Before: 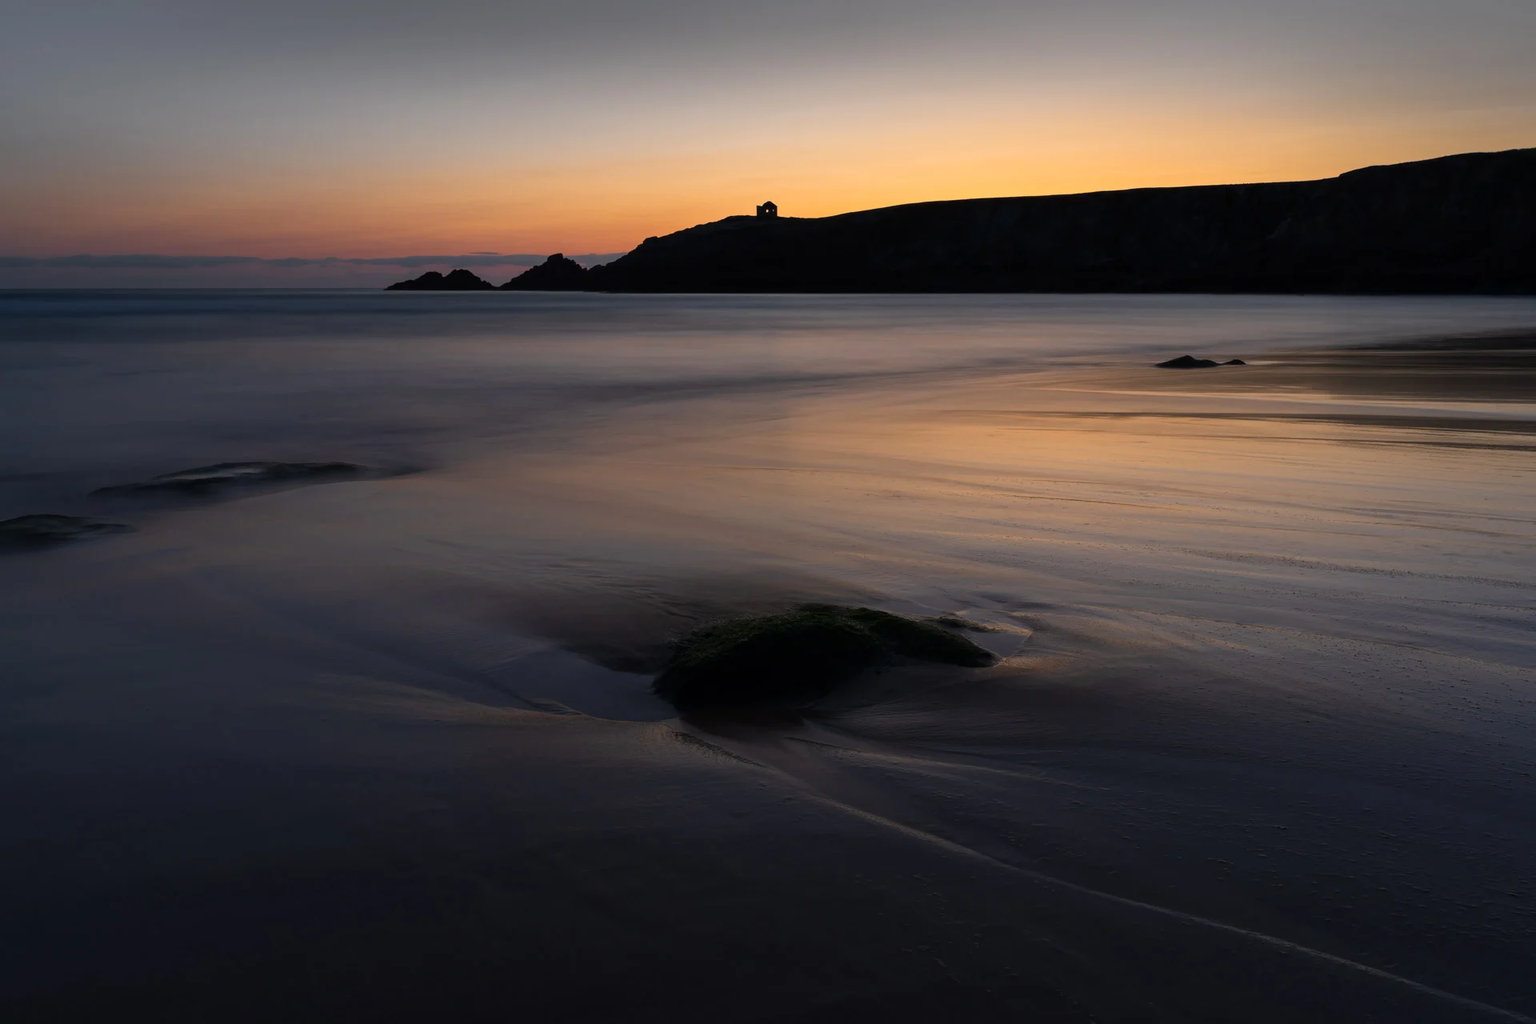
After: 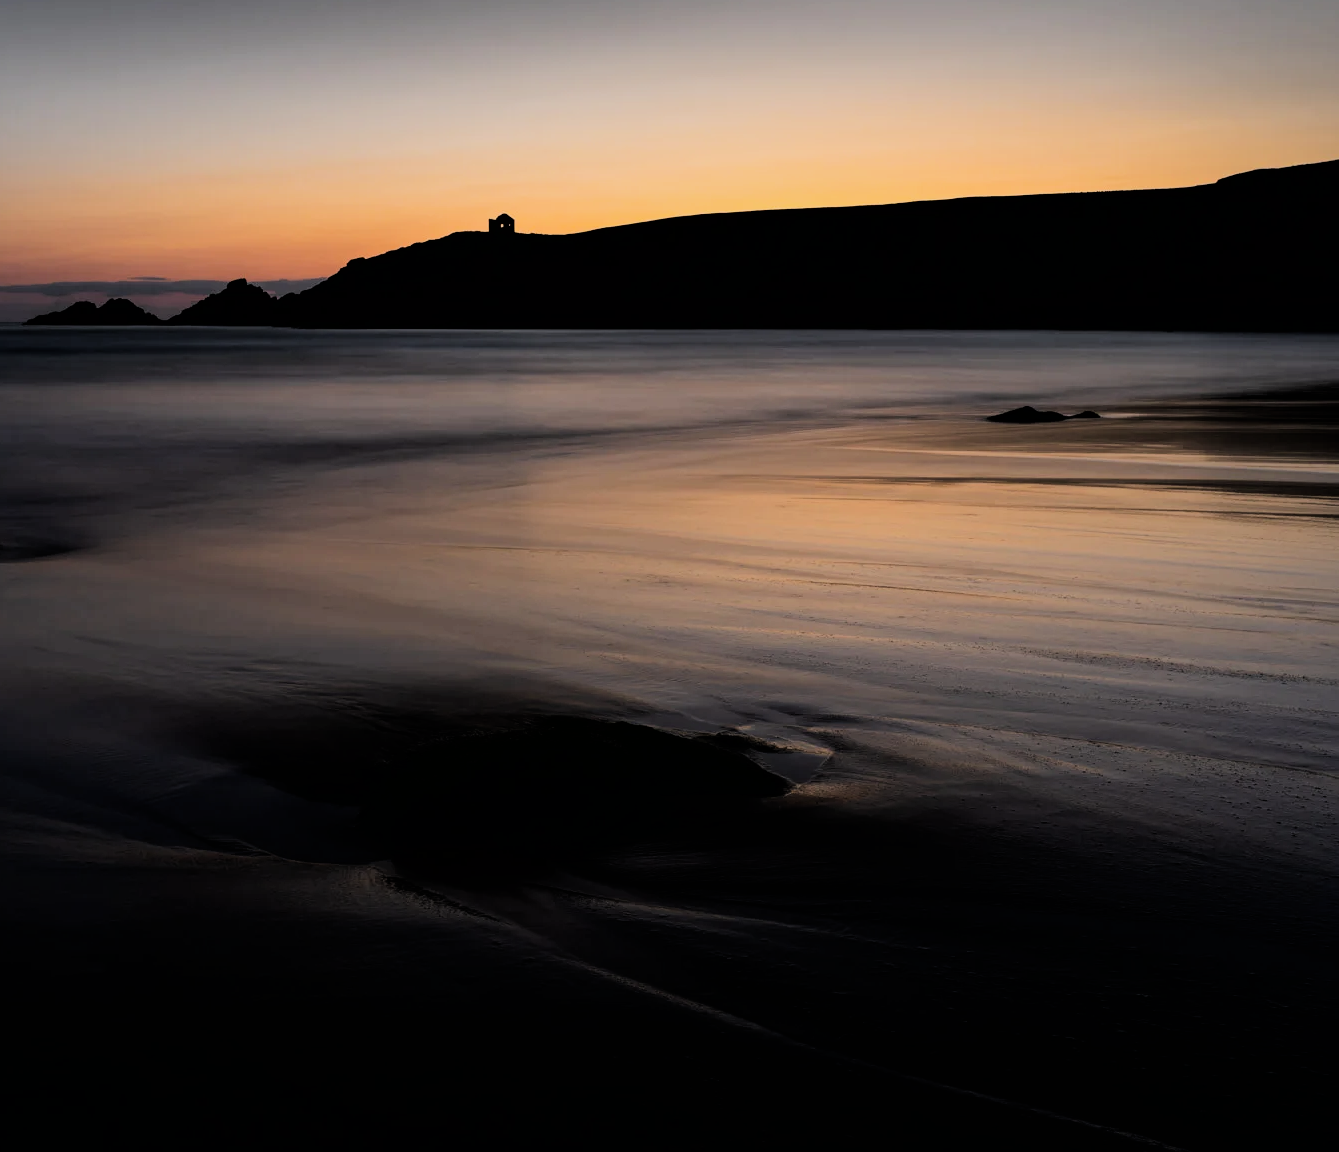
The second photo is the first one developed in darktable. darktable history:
crop and rotate: left 23.825%, top 2.972%, right 6.433%, bottom 7.016%
filmic rgb: black relative exposure -5.01 EV, white relative exposure 3.96 EV, hardness 2.91, contrast 1.411, highlights saturation mix -29.27%
